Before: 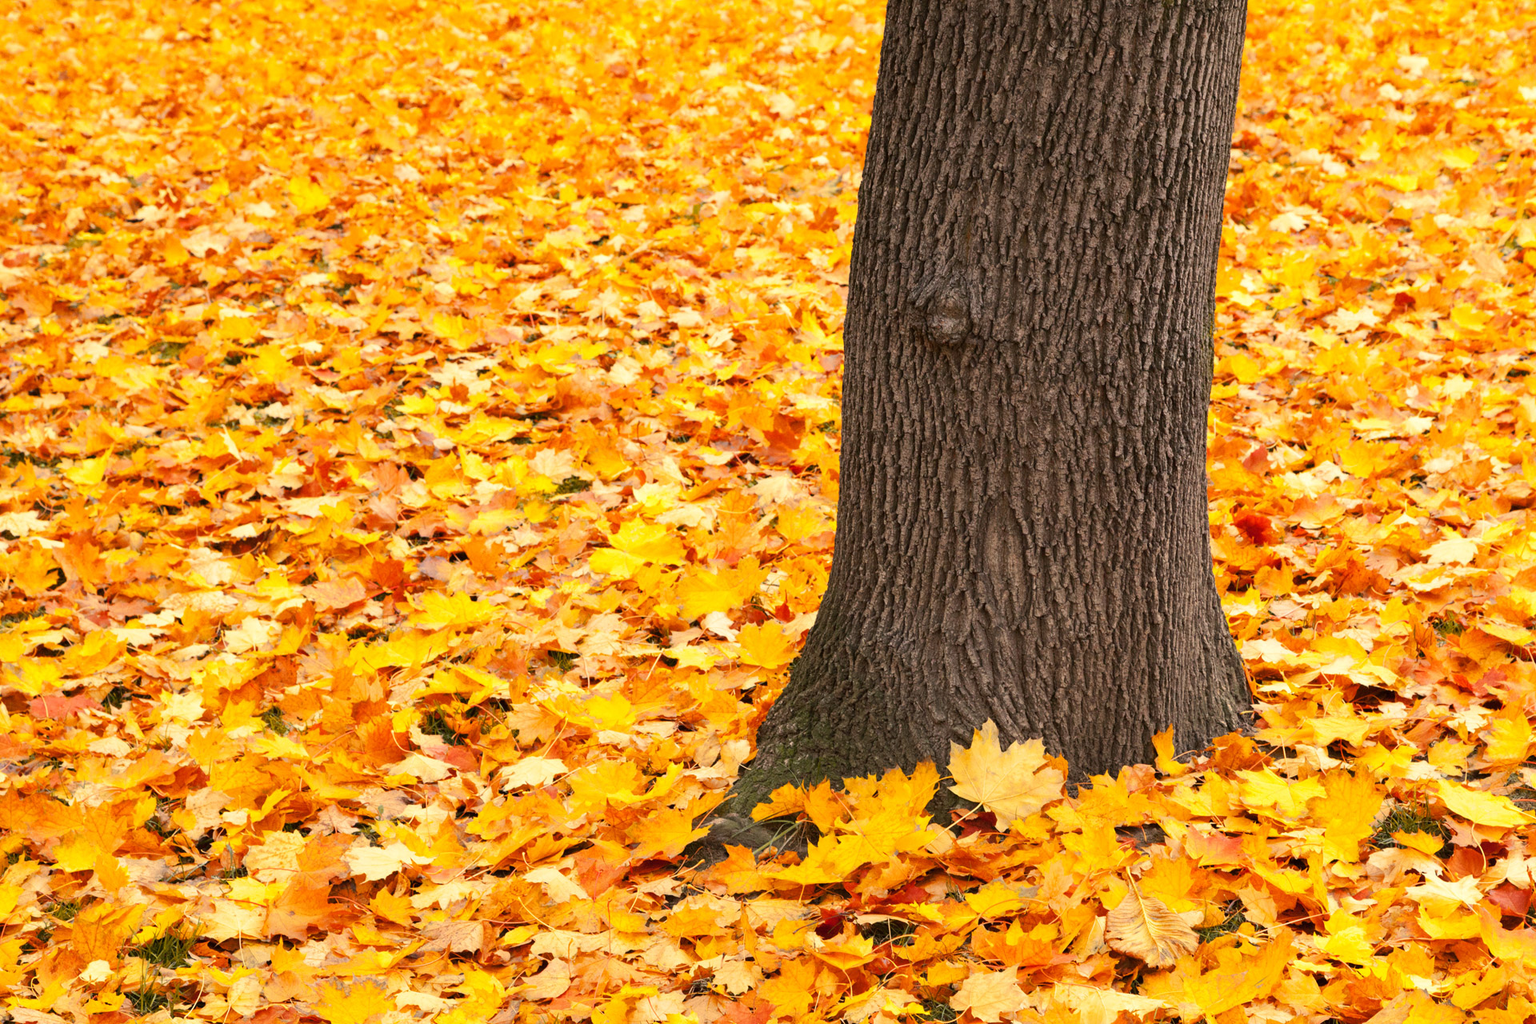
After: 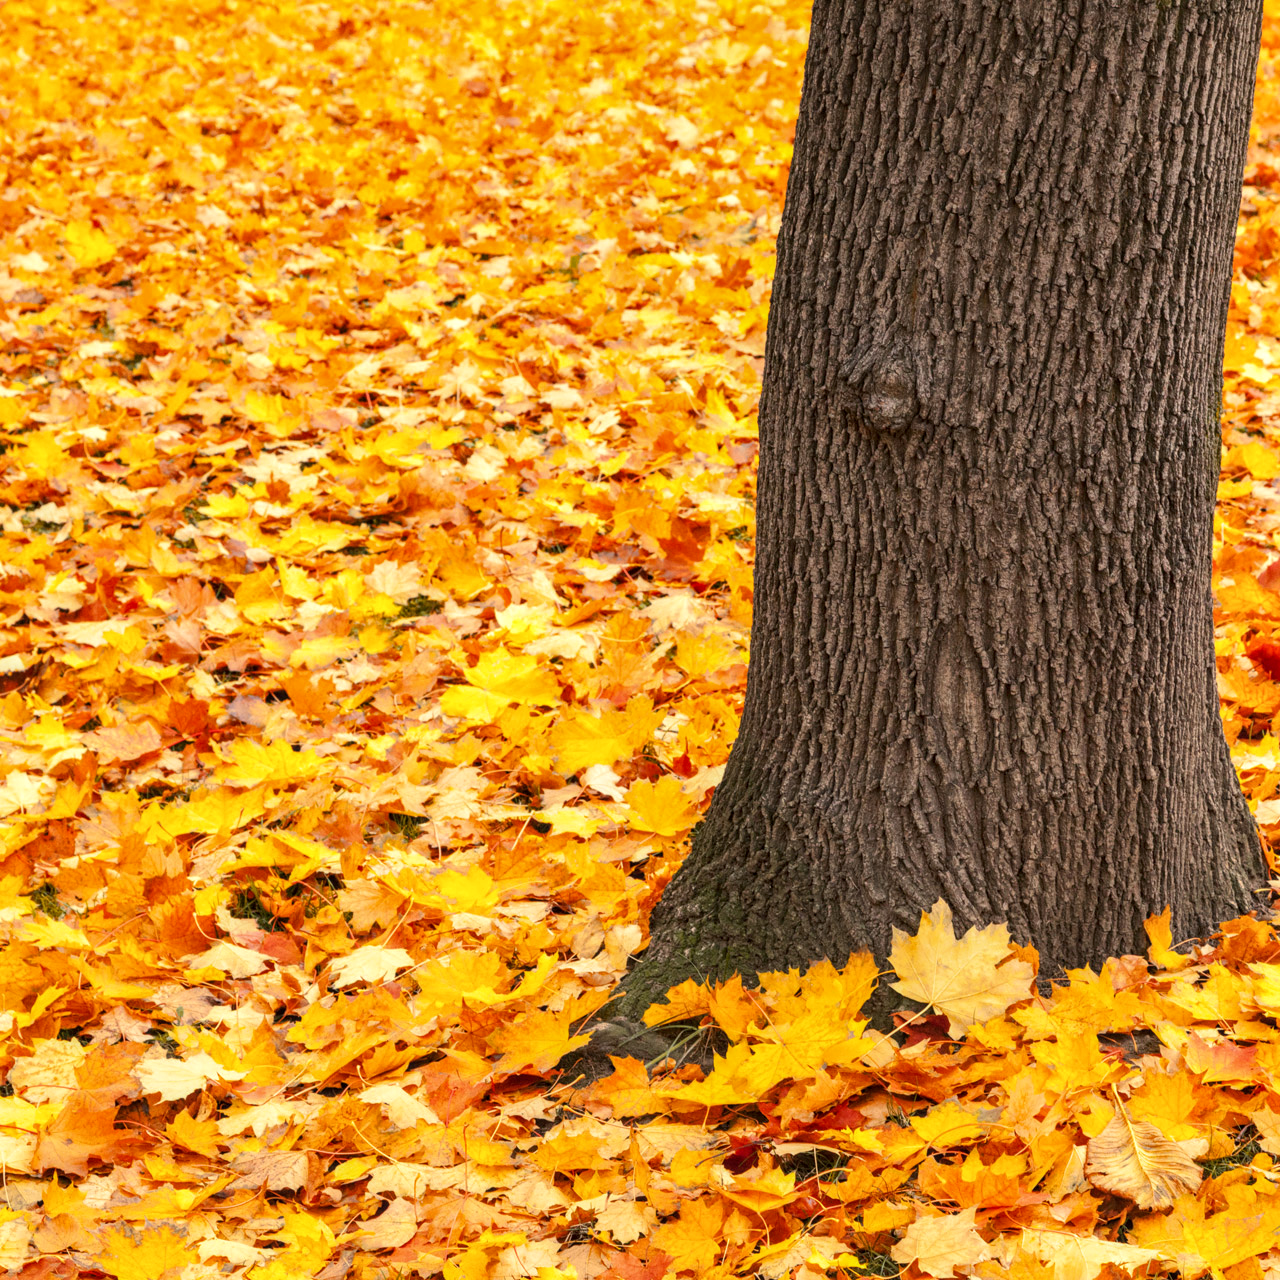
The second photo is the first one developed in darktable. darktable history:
crop: left 15.421%, right 17.868%
local contrast: on, module defaults
